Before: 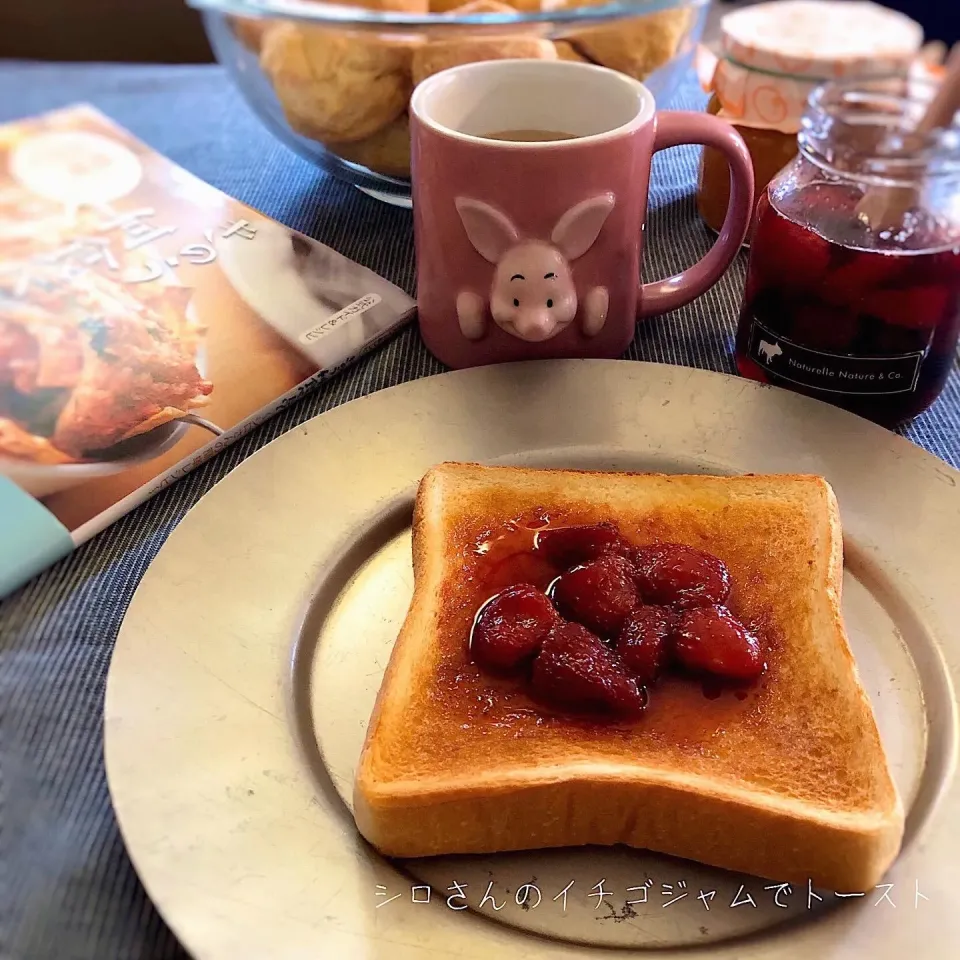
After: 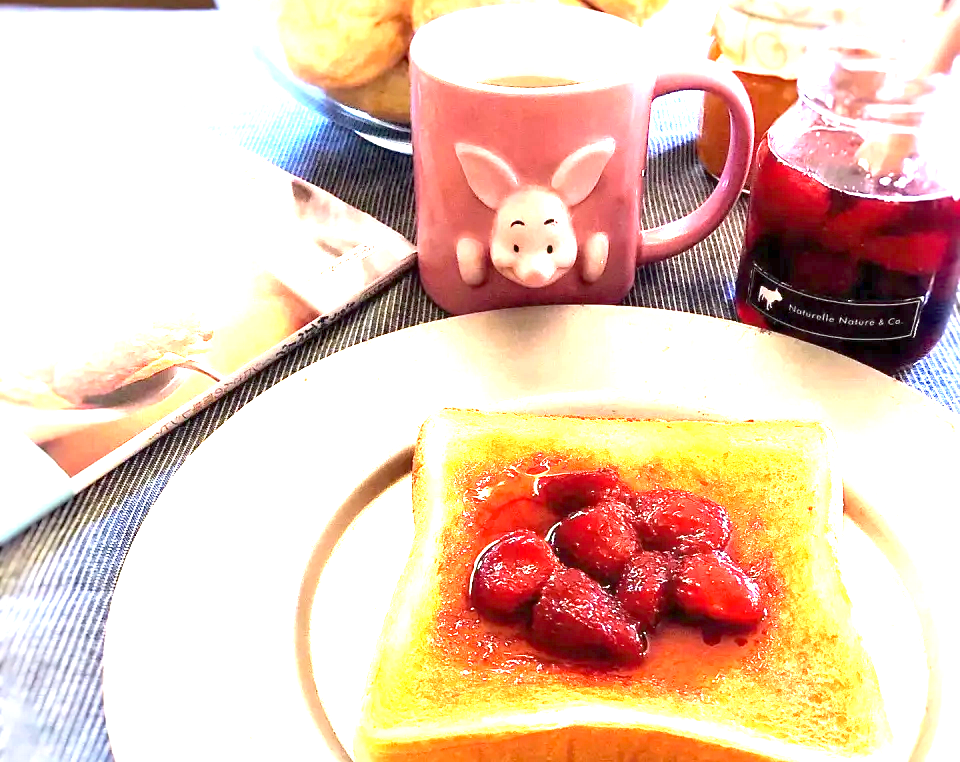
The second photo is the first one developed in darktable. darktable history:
exposure: black level correction 0.001, exposure 2.607 EV, compensate exposure bias true, compensate highlight preservation false
crop and rotate: top 5.667%, bottom 14.937%
